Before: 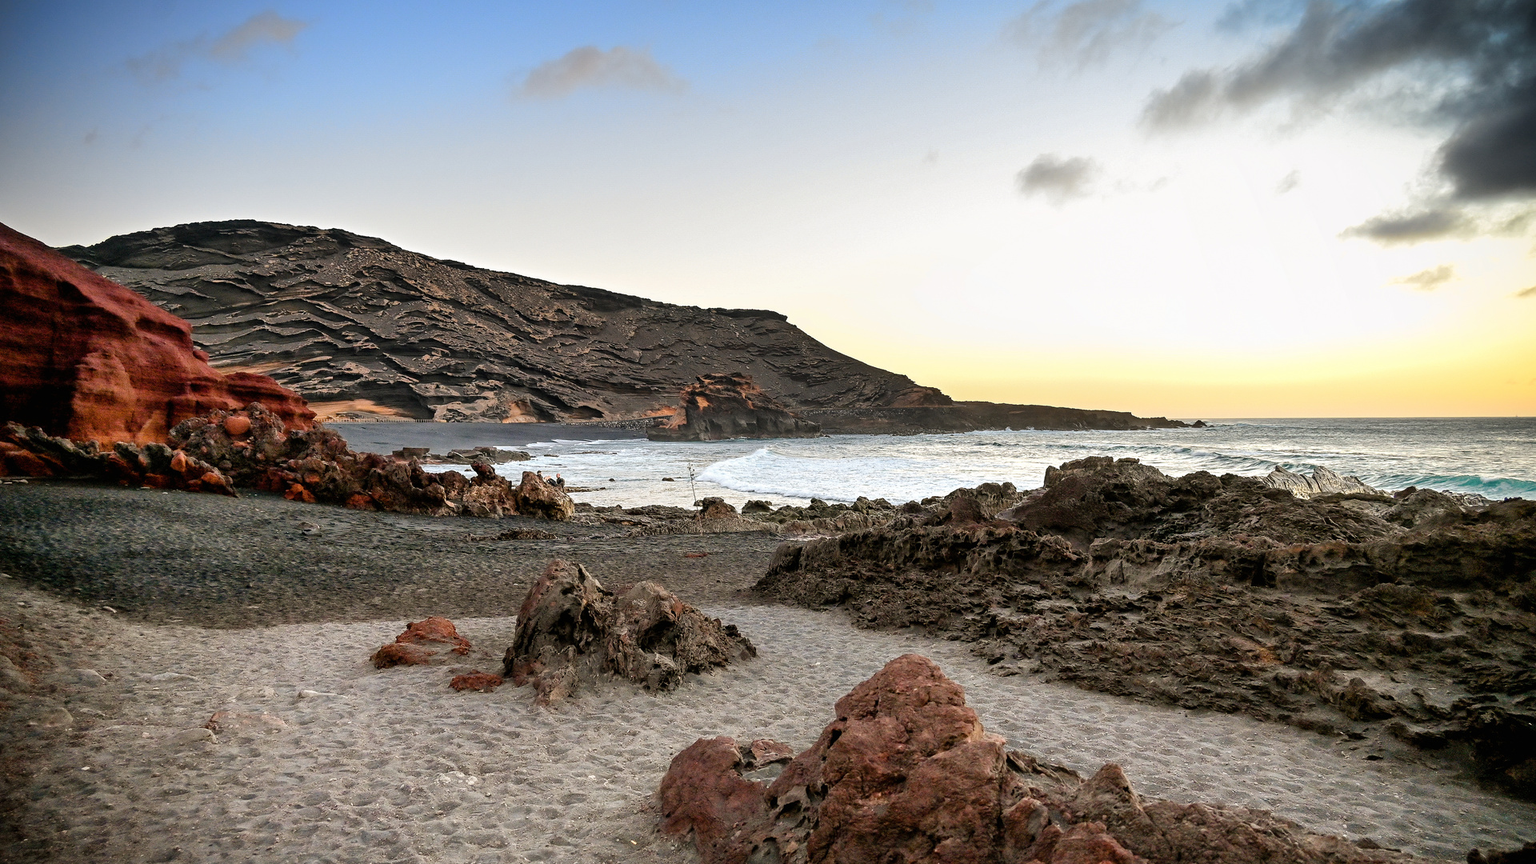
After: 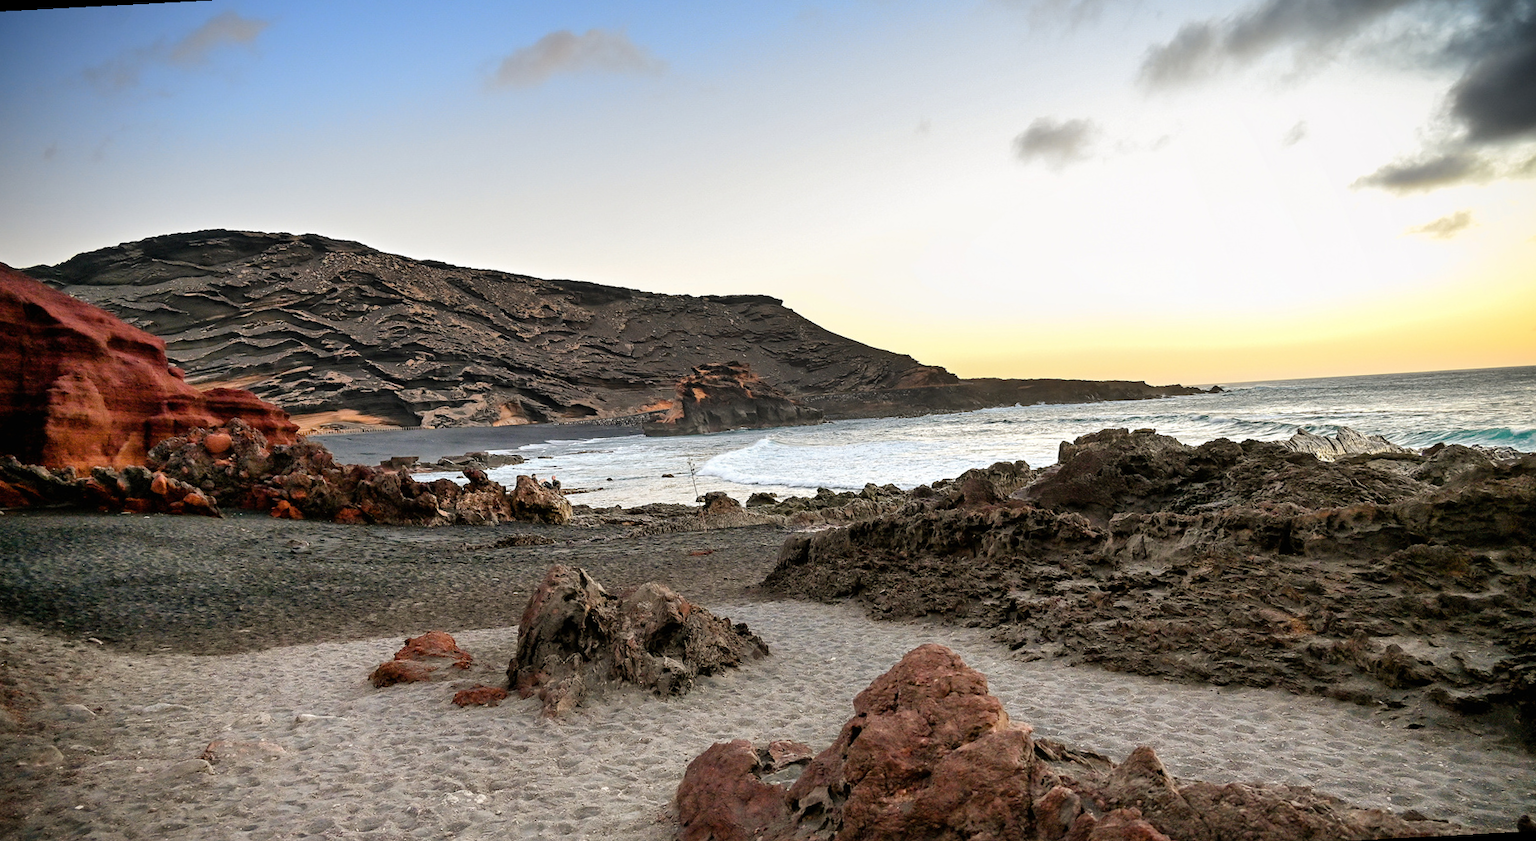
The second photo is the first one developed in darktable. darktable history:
rotate and perspective: rotation -3°, crop left 0.031, crop right 0.968, crop top 0.07, crop bottom 0.93
